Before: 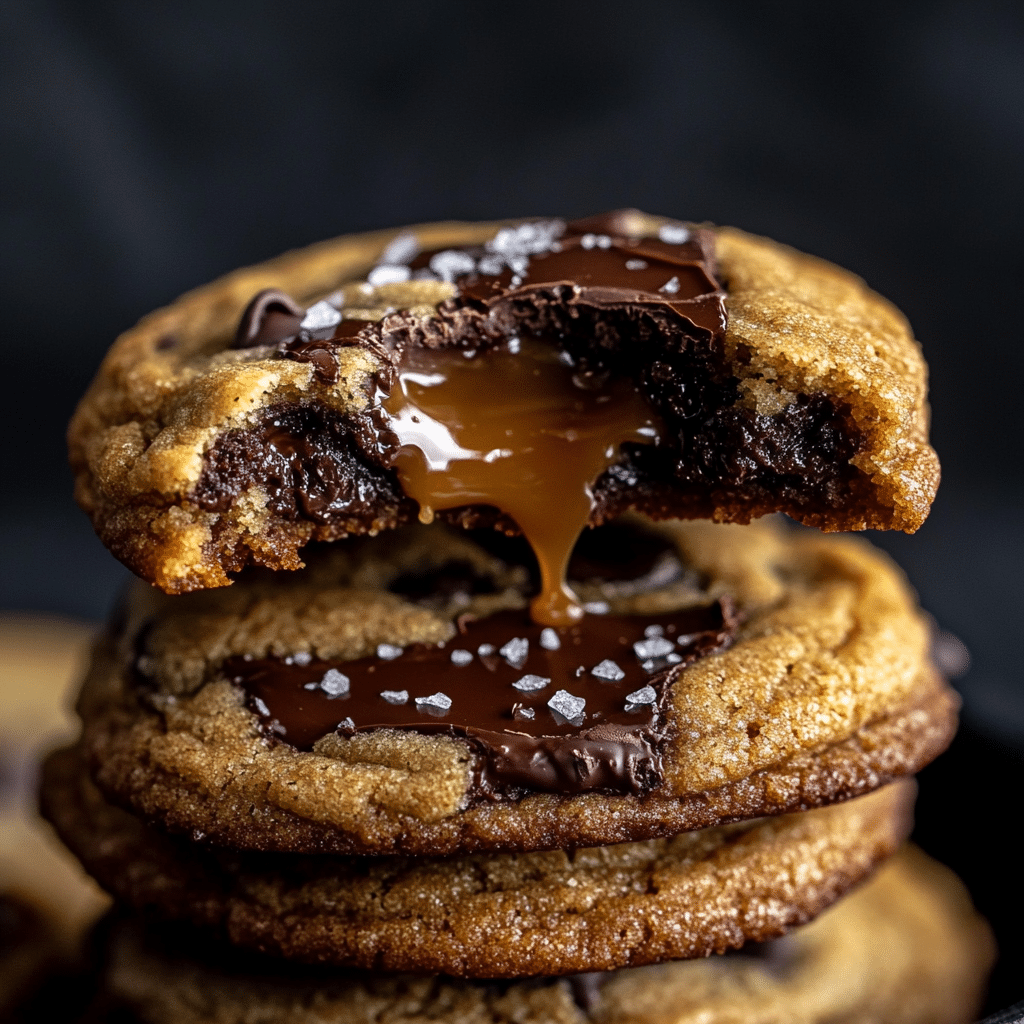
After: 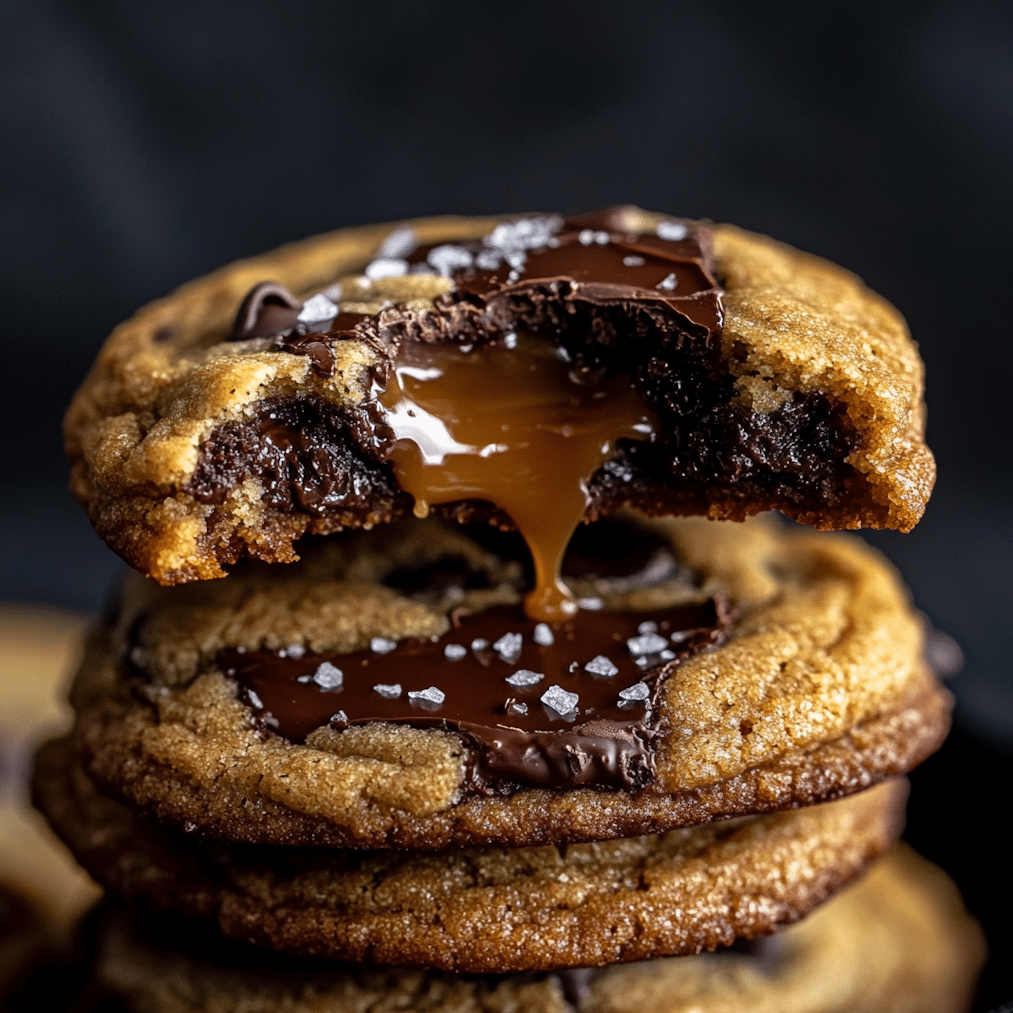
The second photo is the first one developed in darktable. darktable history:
crop and rotate: angle -0.591°
